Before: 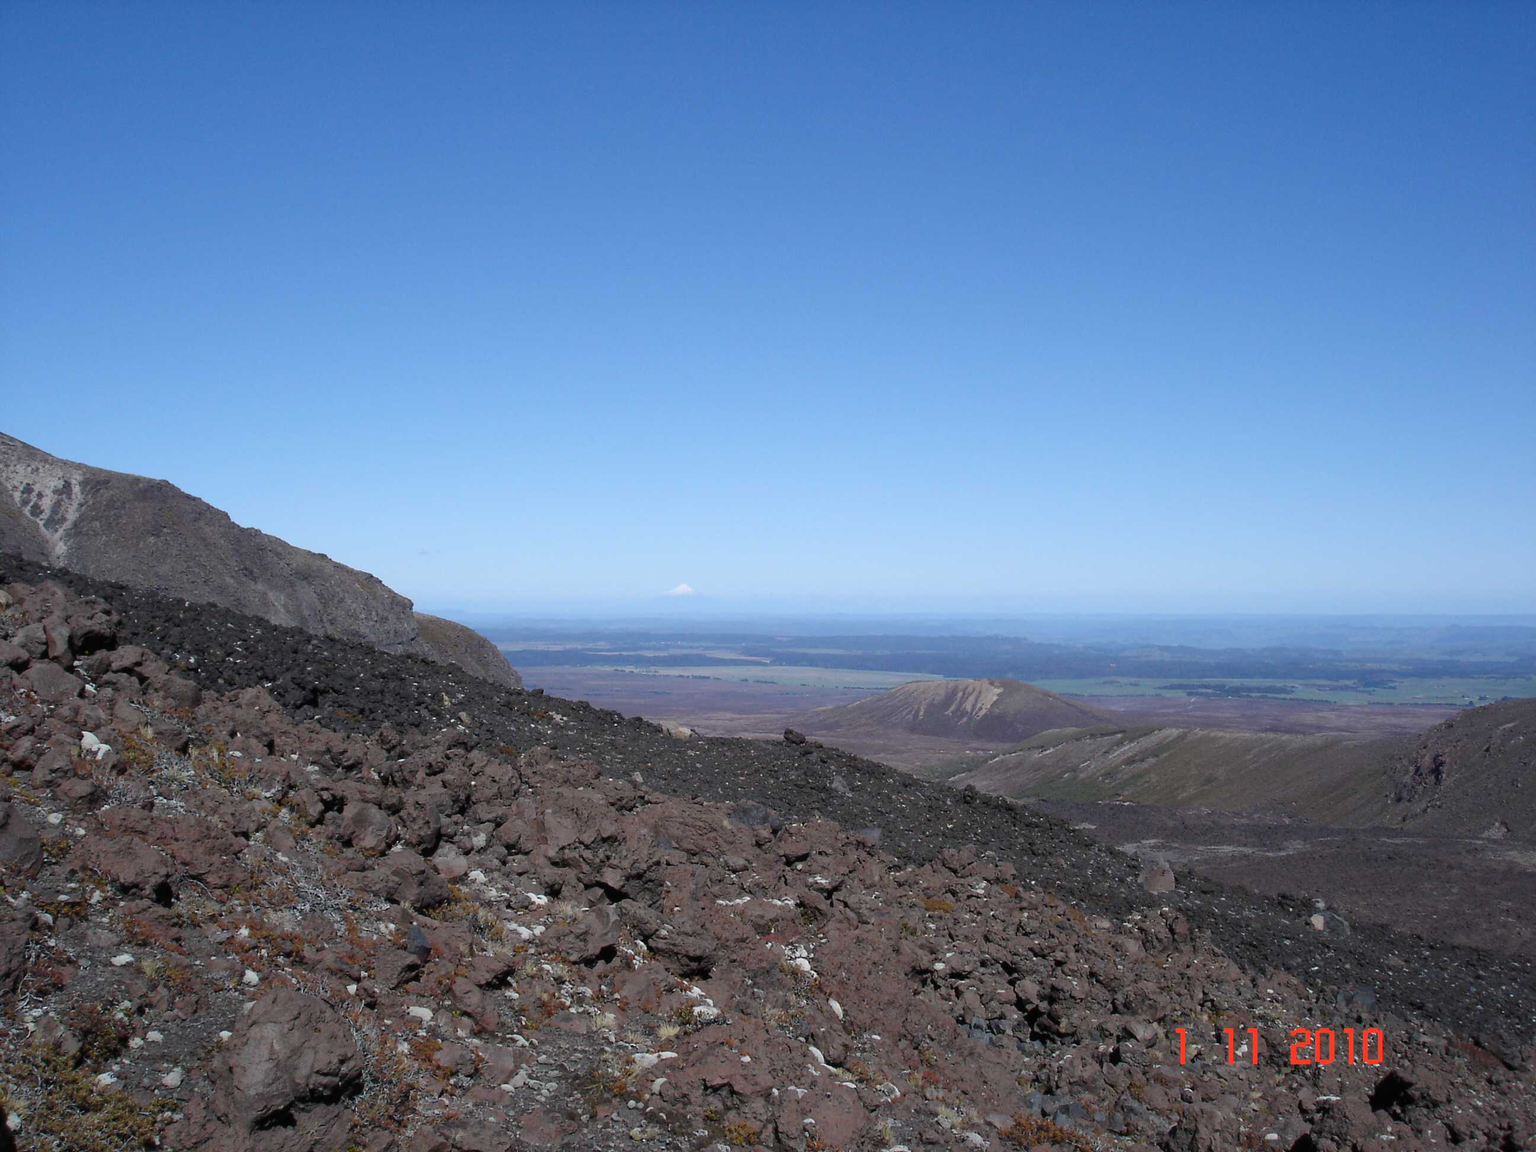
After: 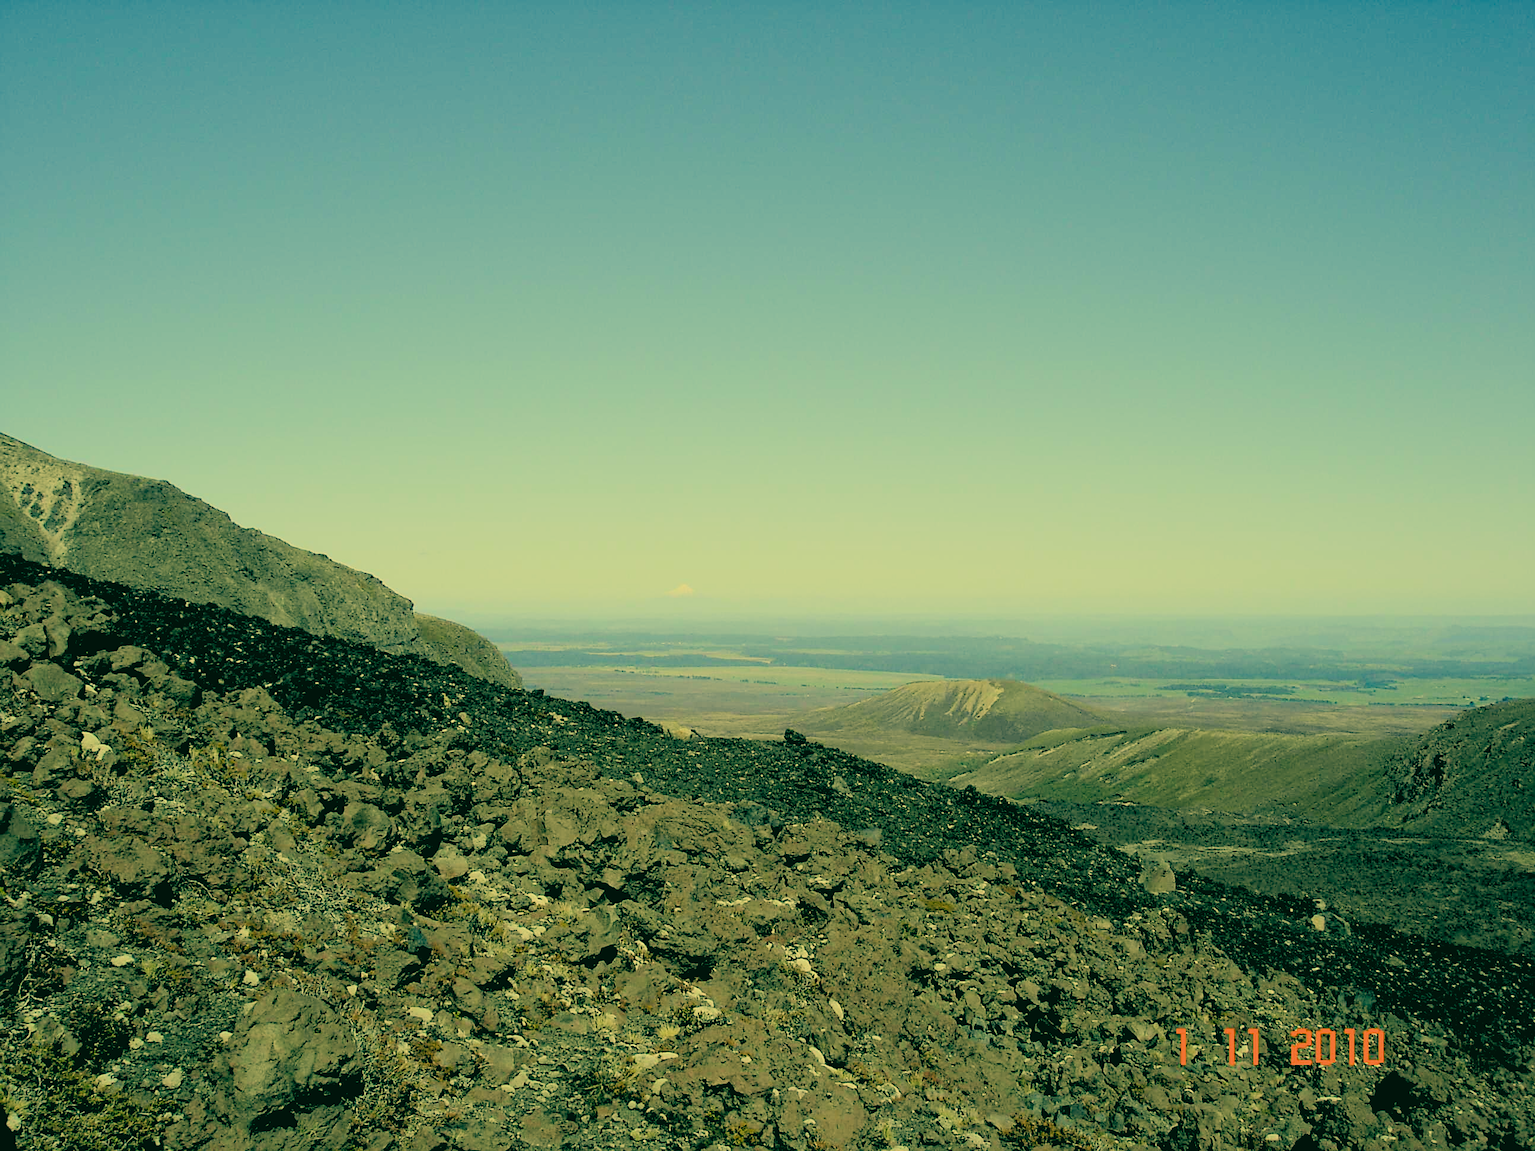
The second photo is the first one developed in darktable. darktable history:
sharpen: on, module defaults
filmic rgb: black relative exposure -7.65 EV, white relative exposure 4.56 EV, hardness 3.61
white balance: red 1.08, blue 0.791
color correction: highlights a* 1.83, highlights b* 34.02, shadows a* -36.68, shadows b* -5.48
rgb levels: levels [[0.027, 0.429, 0.996], [0, 0.5, 1], [0, 0.5, 1]]
tone equalizer: -8 EV -0.417 EV, -7 EV -0.389 EV, -6 EV -0.333 EV, -5 EV -0.222 EV, -3 EV 0.222 EV, -2 EV 0.333 EV, -1 EV 0.389 EV, +0 EV 0.417 EV, edges refinement/feathering 500, mask exposure compensation -1.57 EV, preserve details no
